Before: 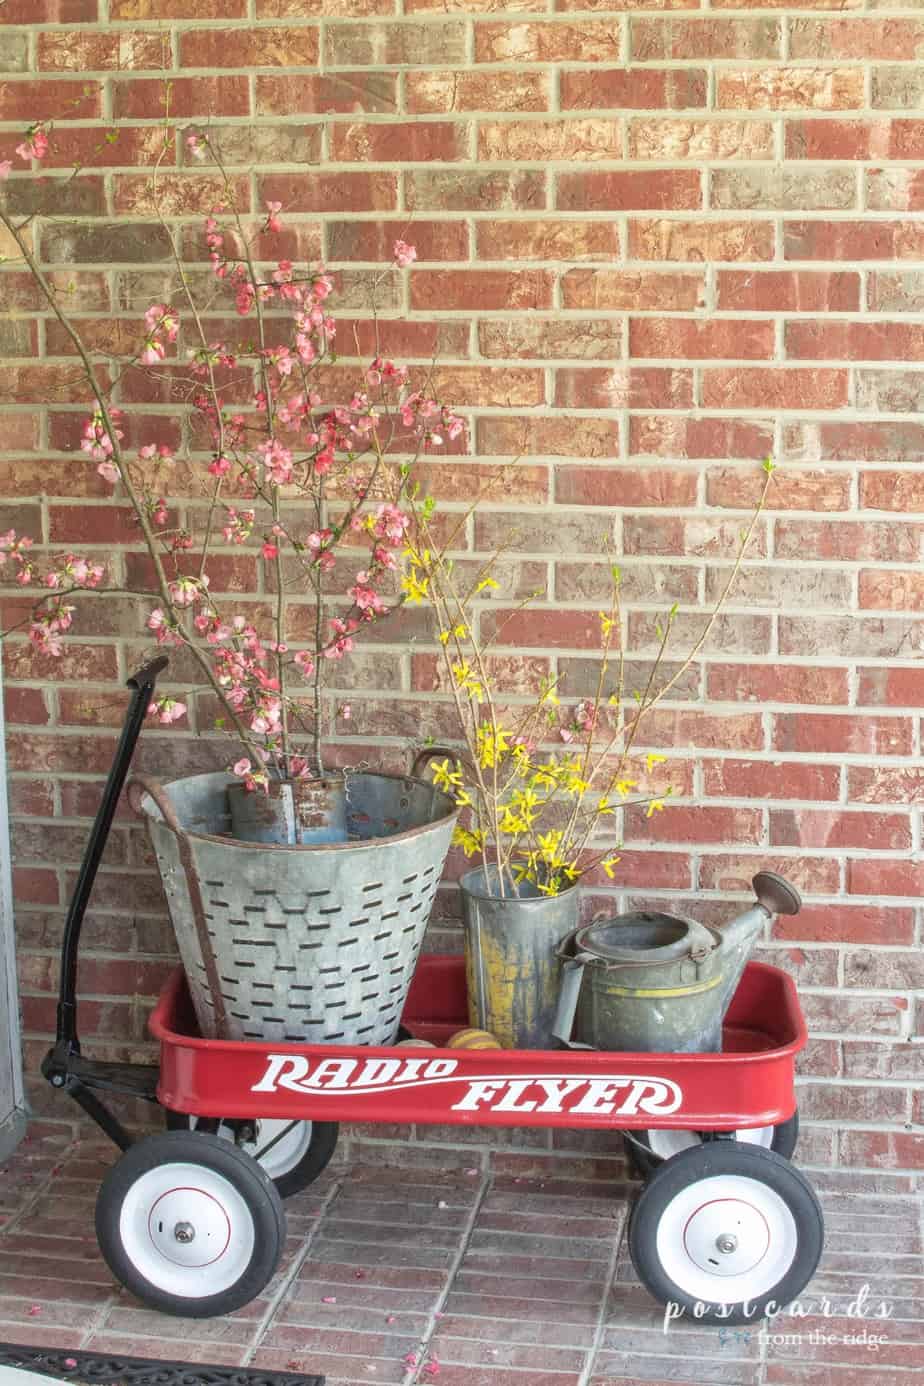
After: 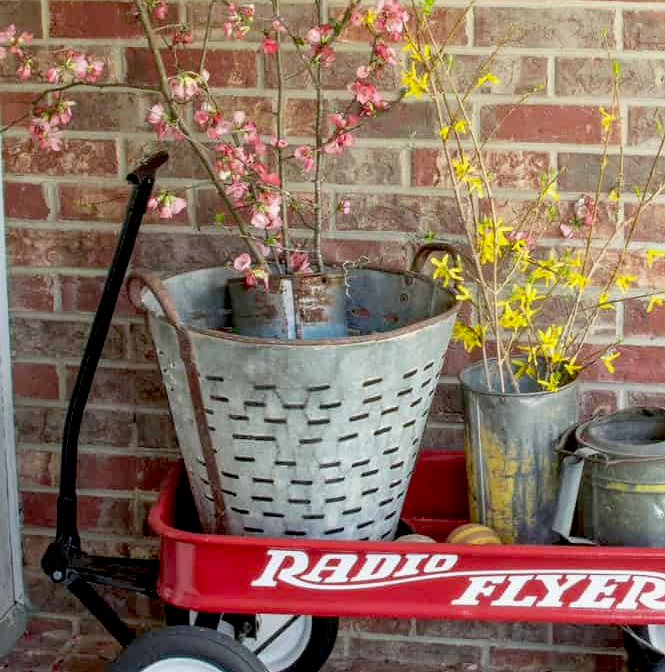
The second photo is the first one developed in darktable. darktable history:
exposure: black level correction 0.029, exposure -0.073 EV, compensate highlight preservation false
crop: top 36.498%, right 27.964%, bottom 14.995%
